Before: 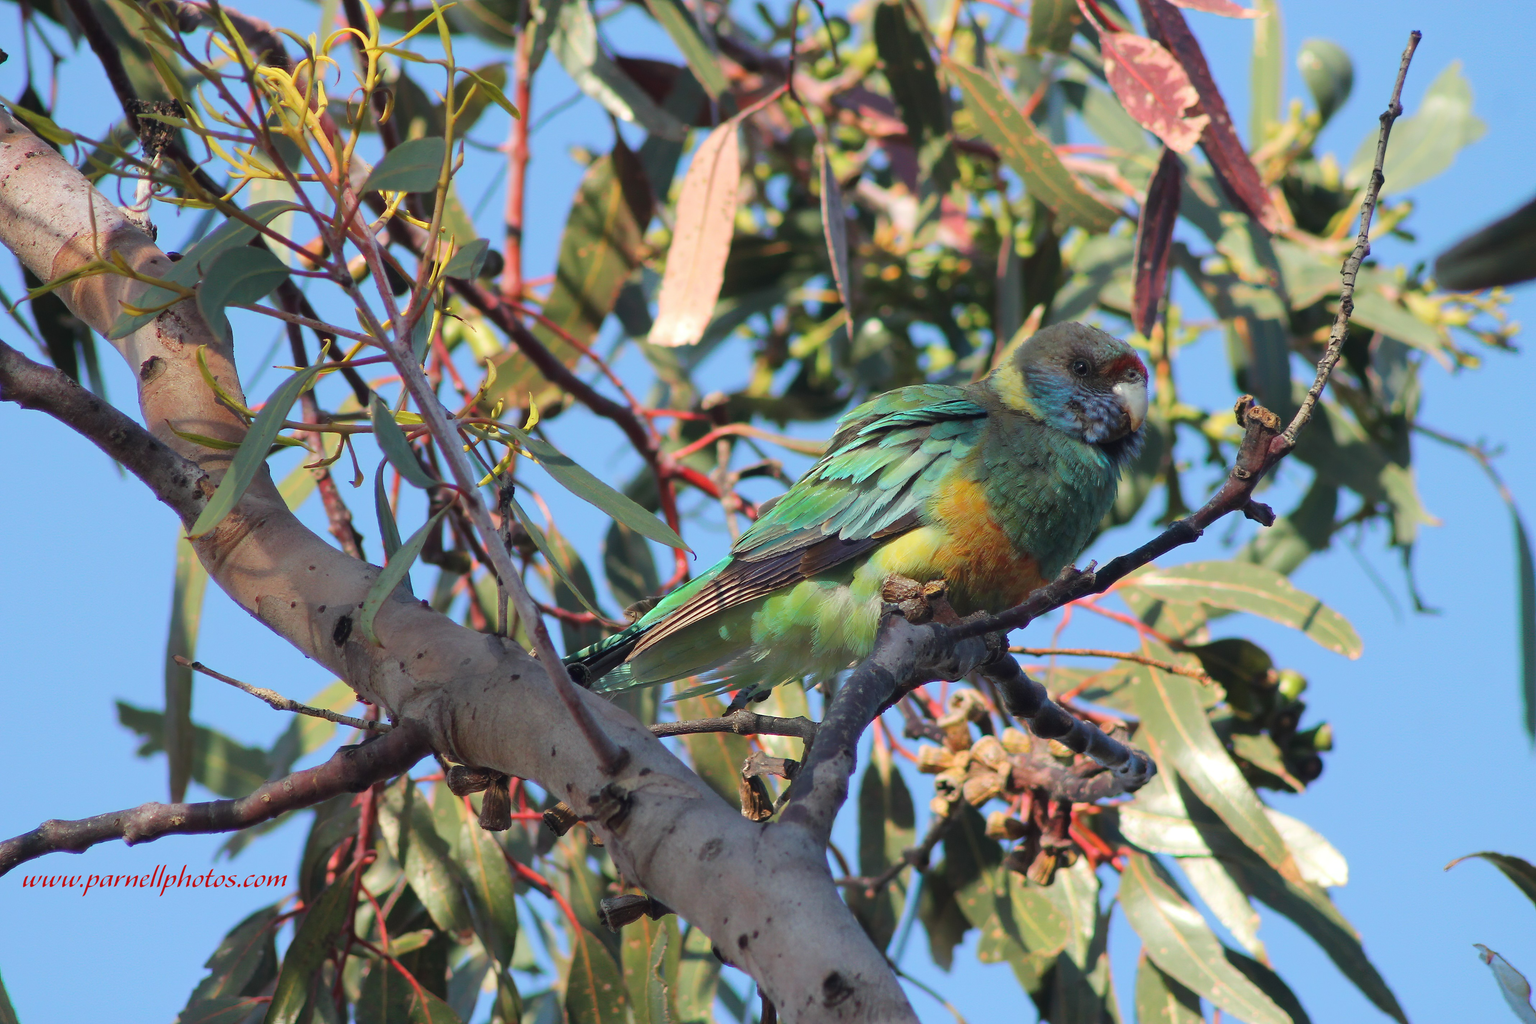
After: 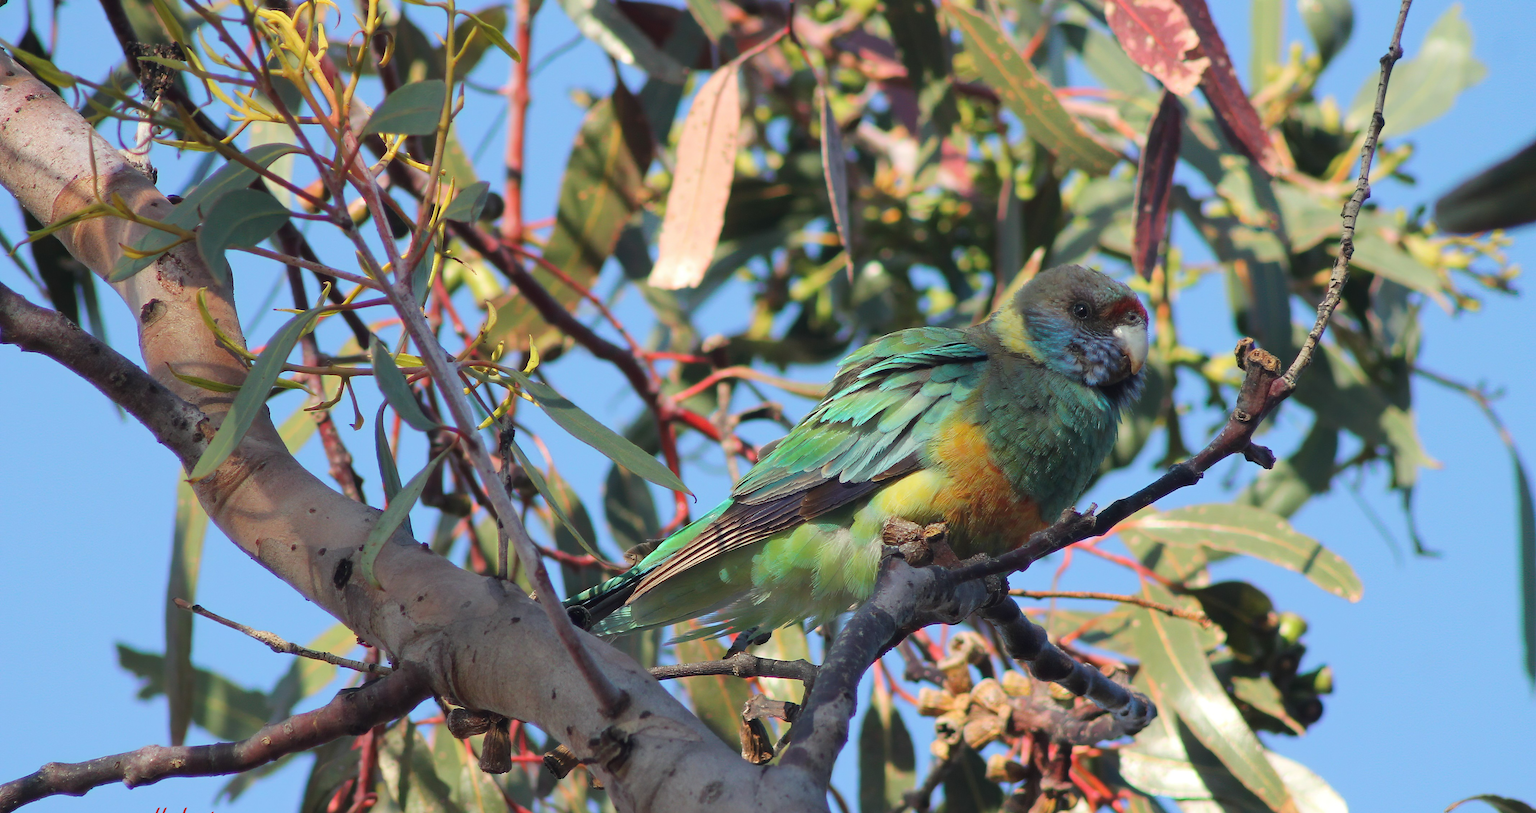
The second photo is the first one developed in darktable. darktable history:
crop and rotate: top 5.653%, bottom 14.909%
